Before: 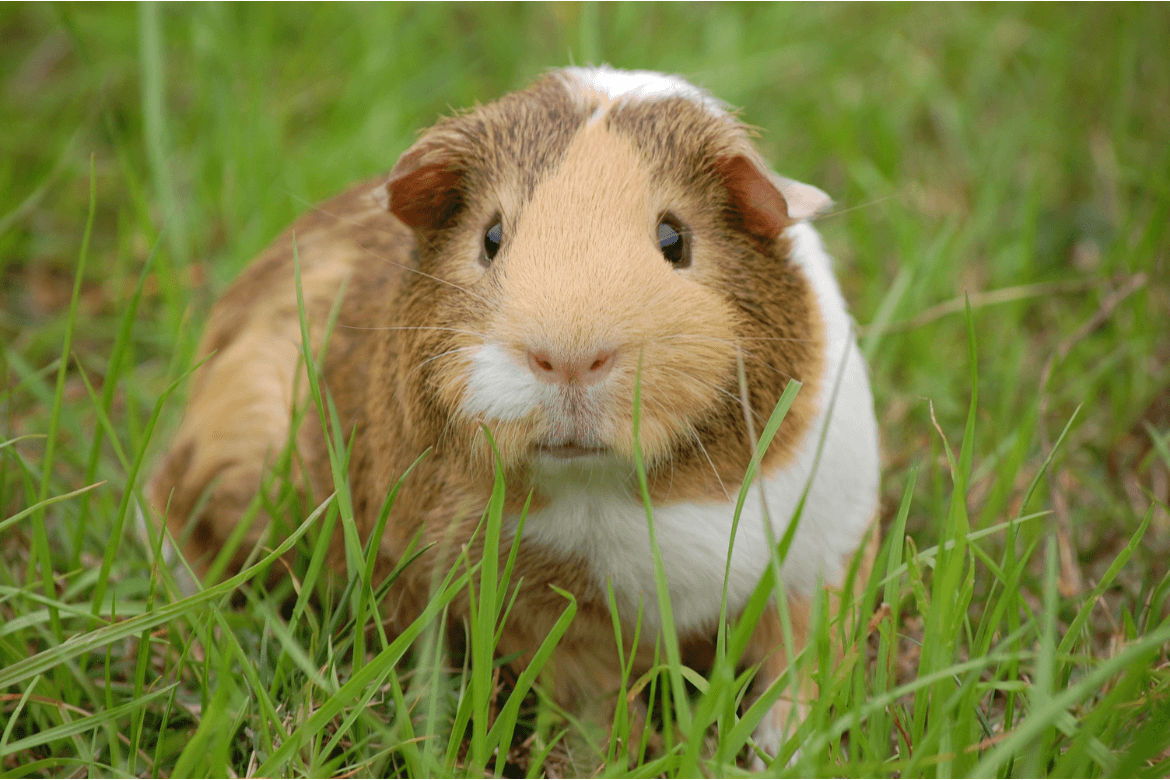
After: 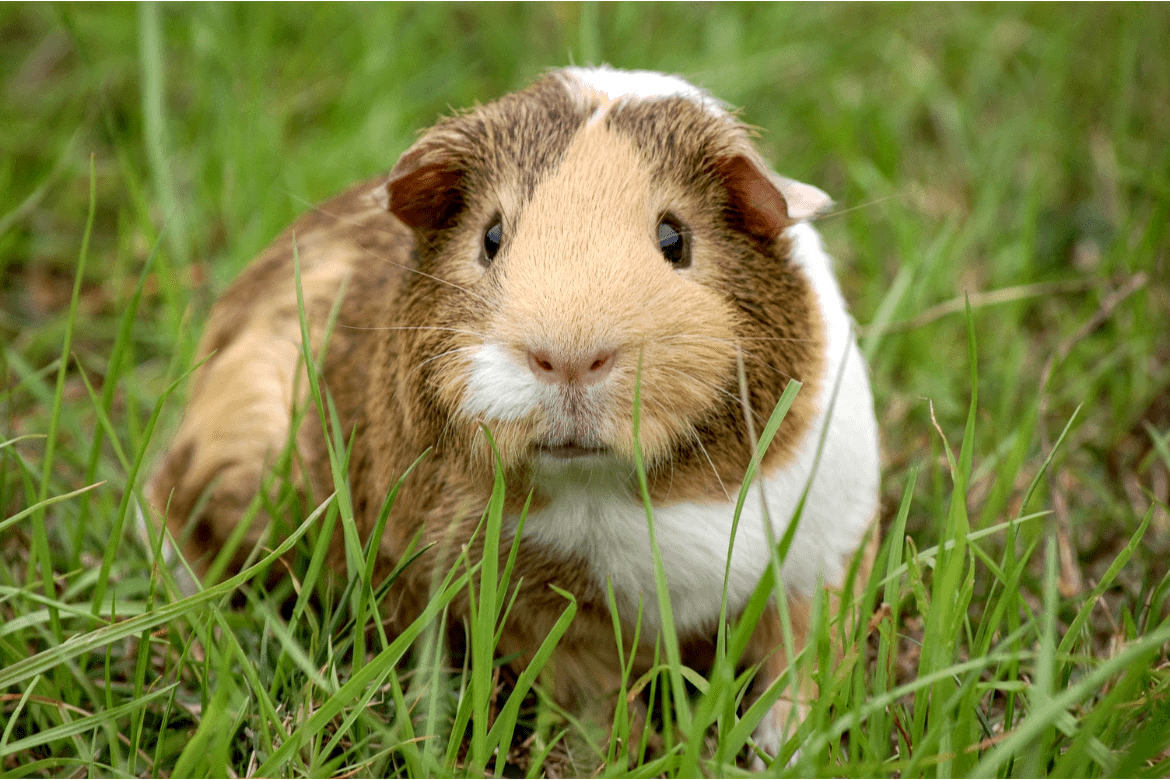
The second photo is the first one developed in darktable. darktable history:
white balance: emerald 1
local contrast: highlights 60%, shadows 60%, detail 160%
